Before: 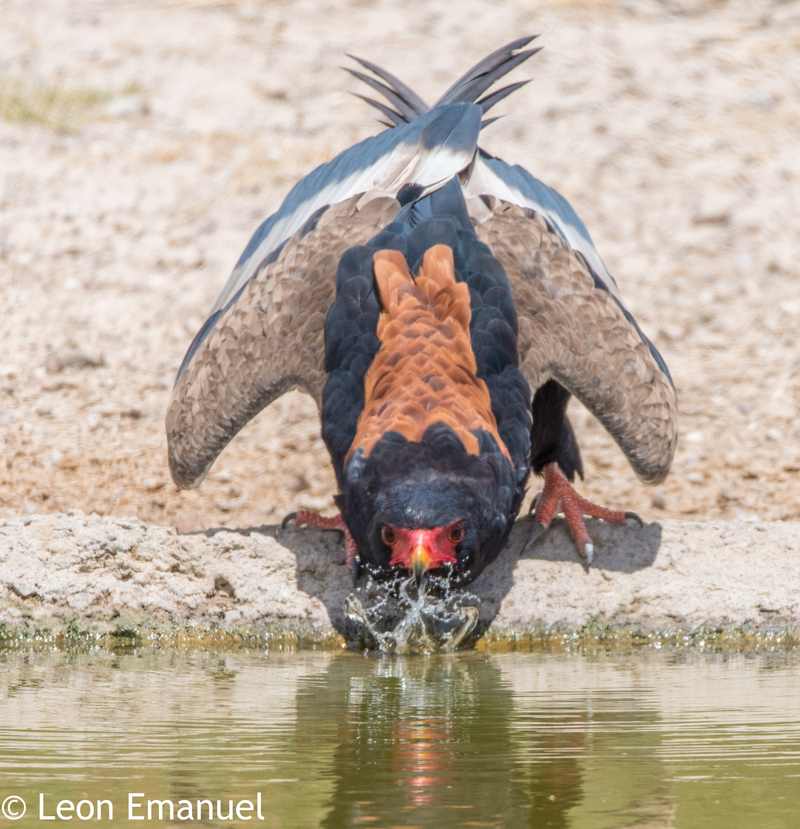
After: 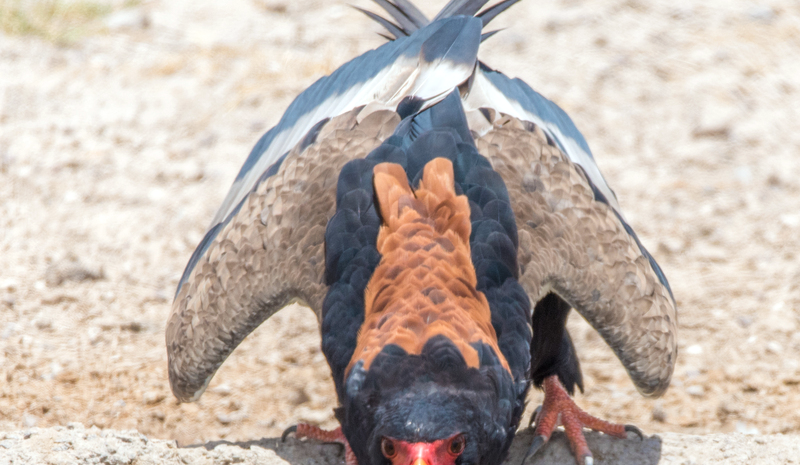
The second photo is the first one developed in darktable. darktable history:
crop and rotate: top 10.605%, bottom 33.274%
exposure: exposure 0.2 EV, compensate highlight preservation false
white balance: red 0.978, blue 0.999
